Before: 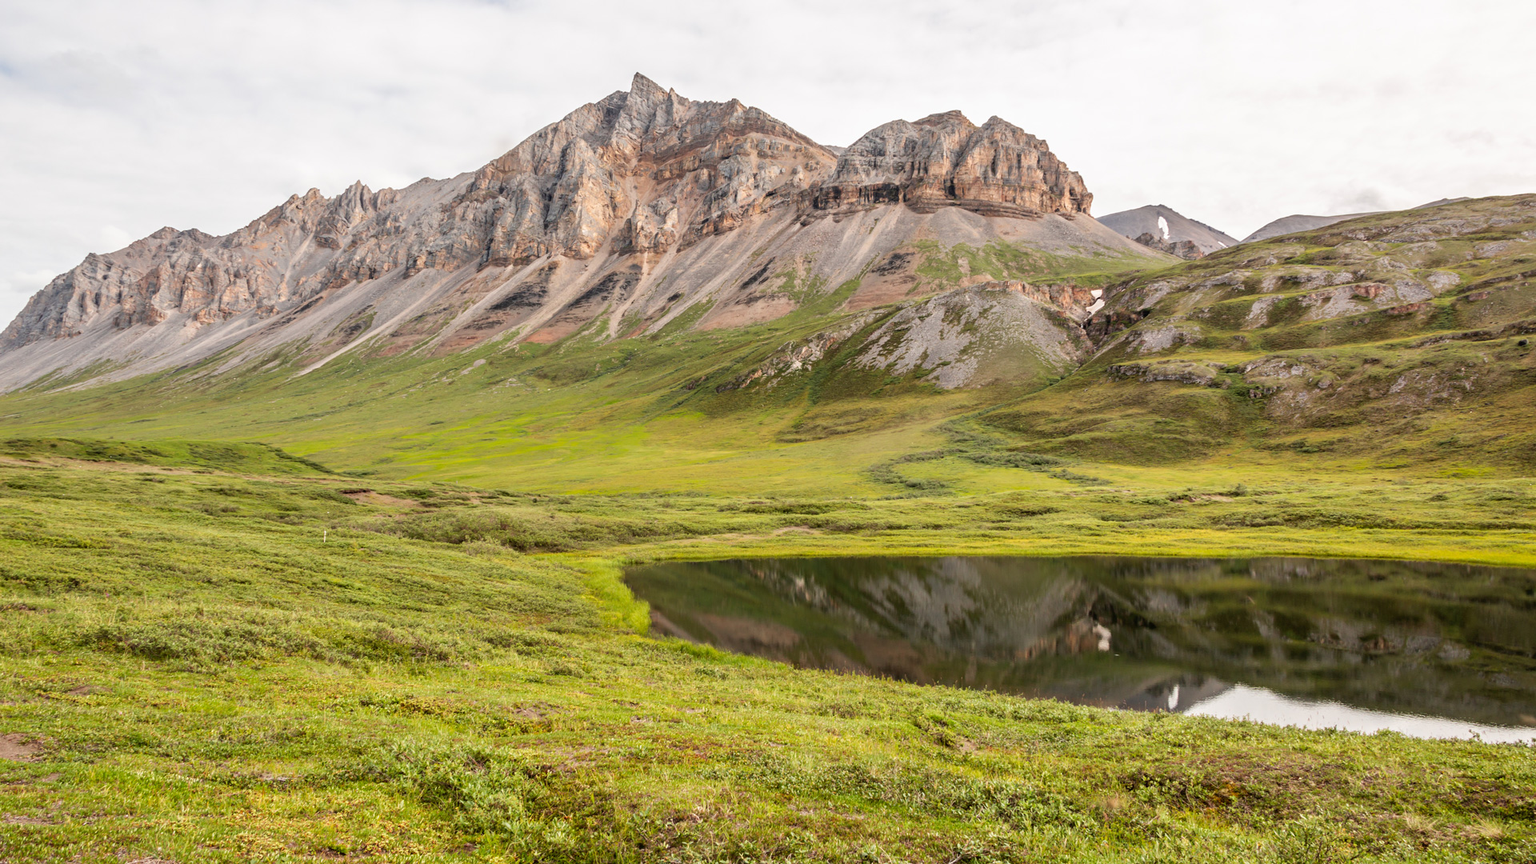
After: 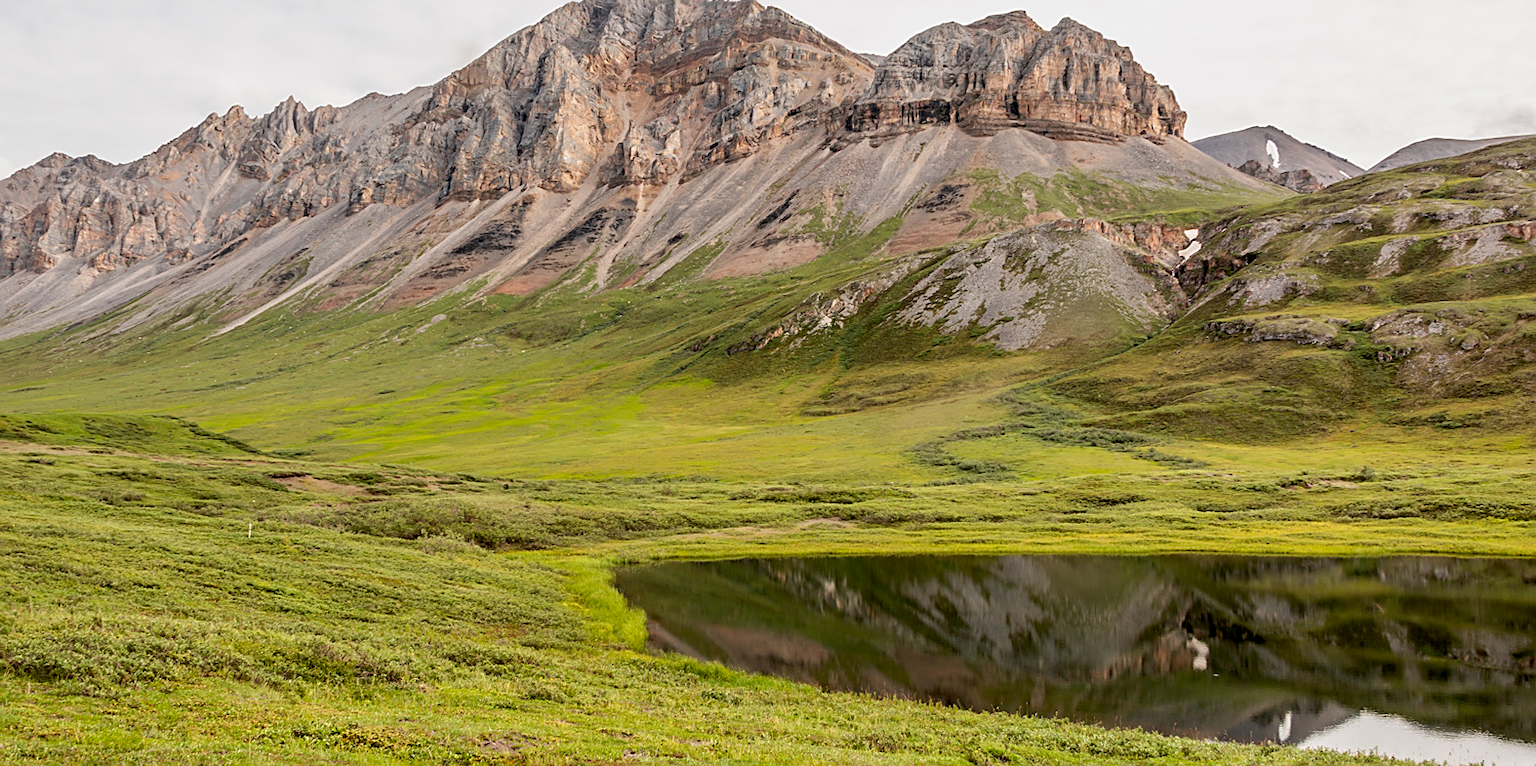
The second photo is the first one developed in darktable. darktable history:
sharpen: on, module defaults
crop: left 7.856%, top 11.836%, right 10.12%, bottom 15.387%
exposure: black level correction 0.009, exposure -0.159 EV, compensate highlight preservation false
